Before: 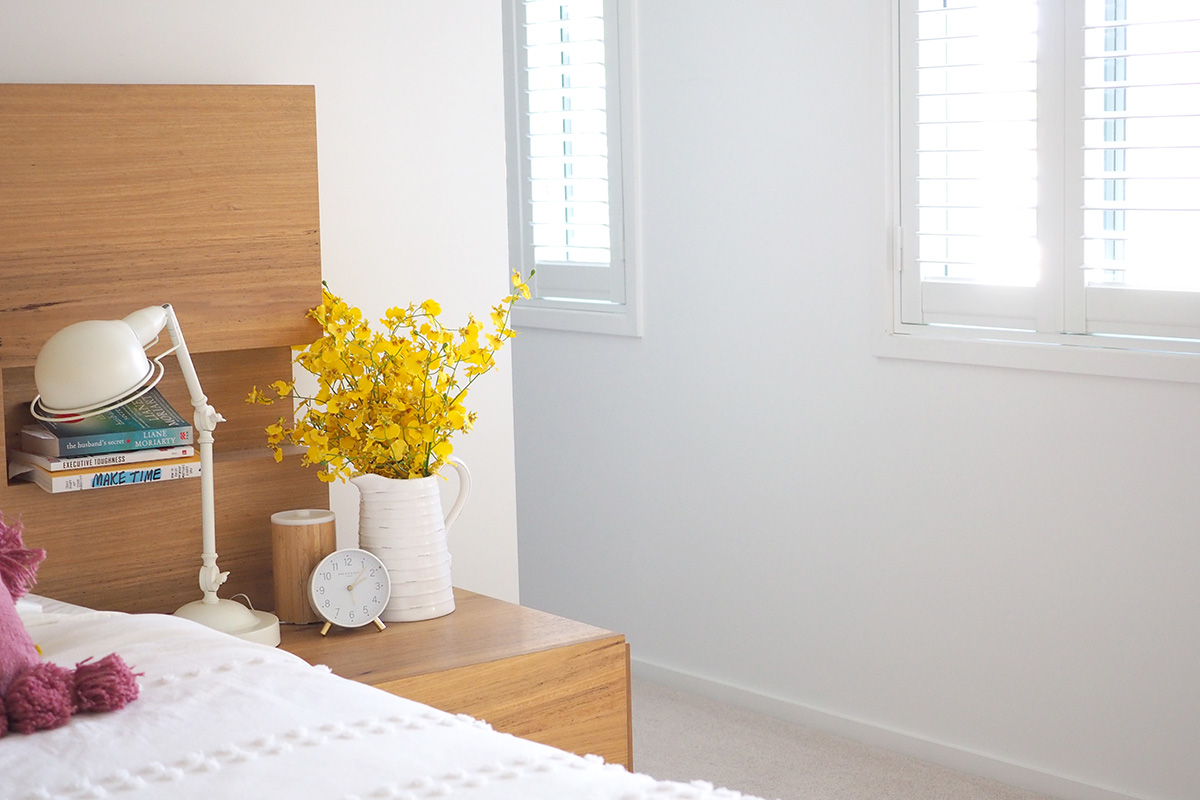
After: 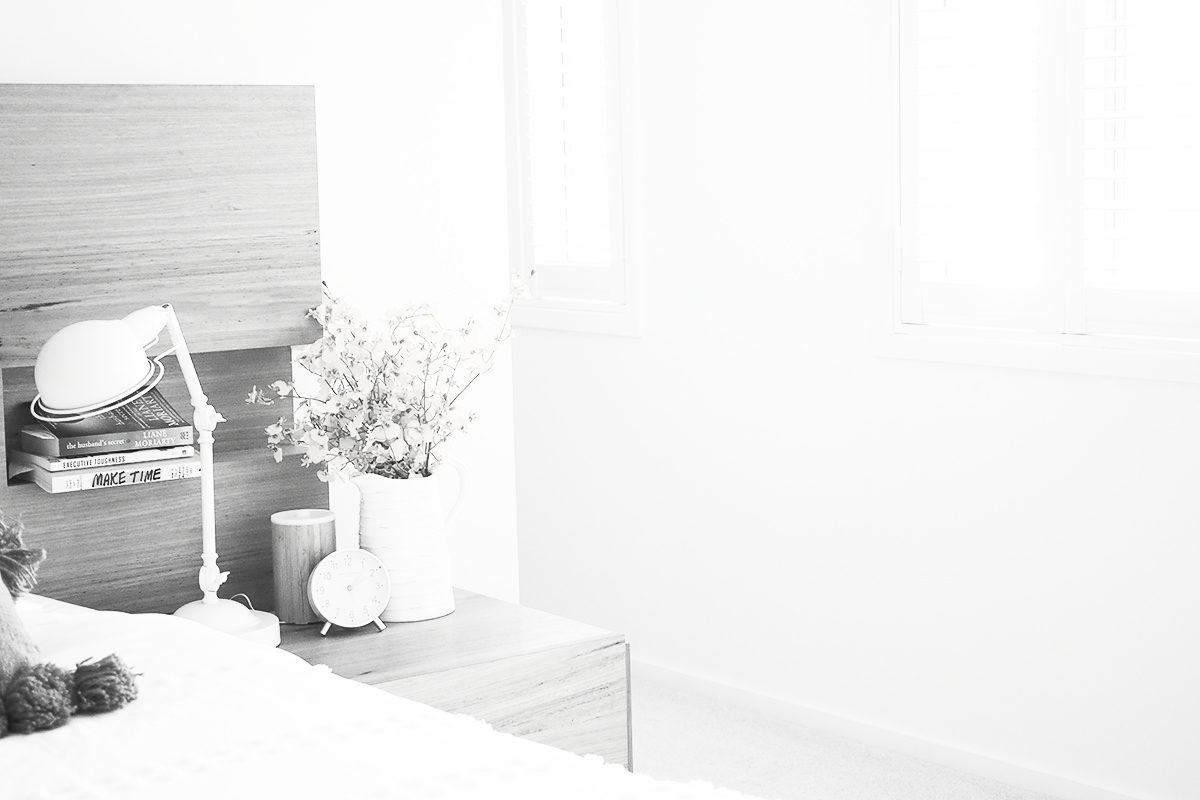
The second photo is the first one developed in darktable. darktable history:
contrast brightness saturation: contrast 0.545, brightness 0.48, saturation -0.992
